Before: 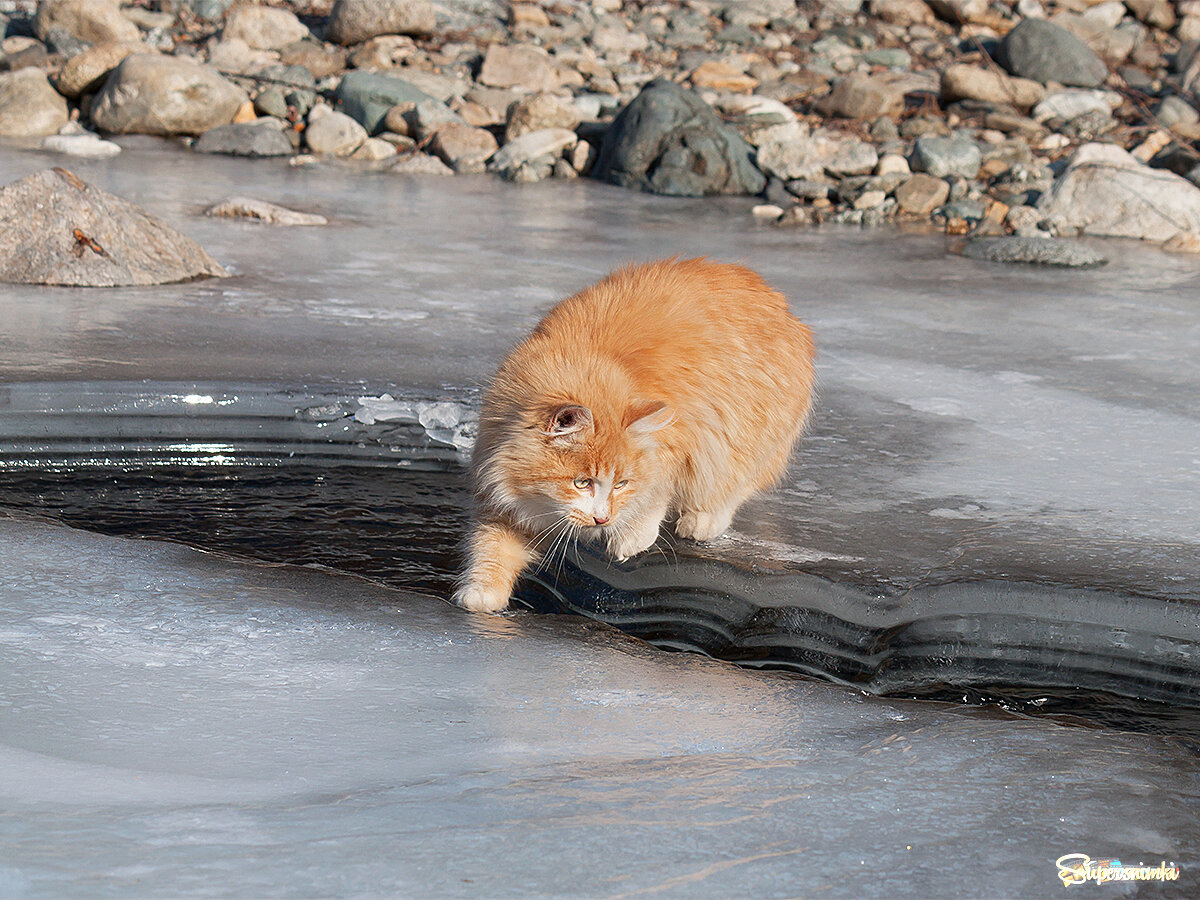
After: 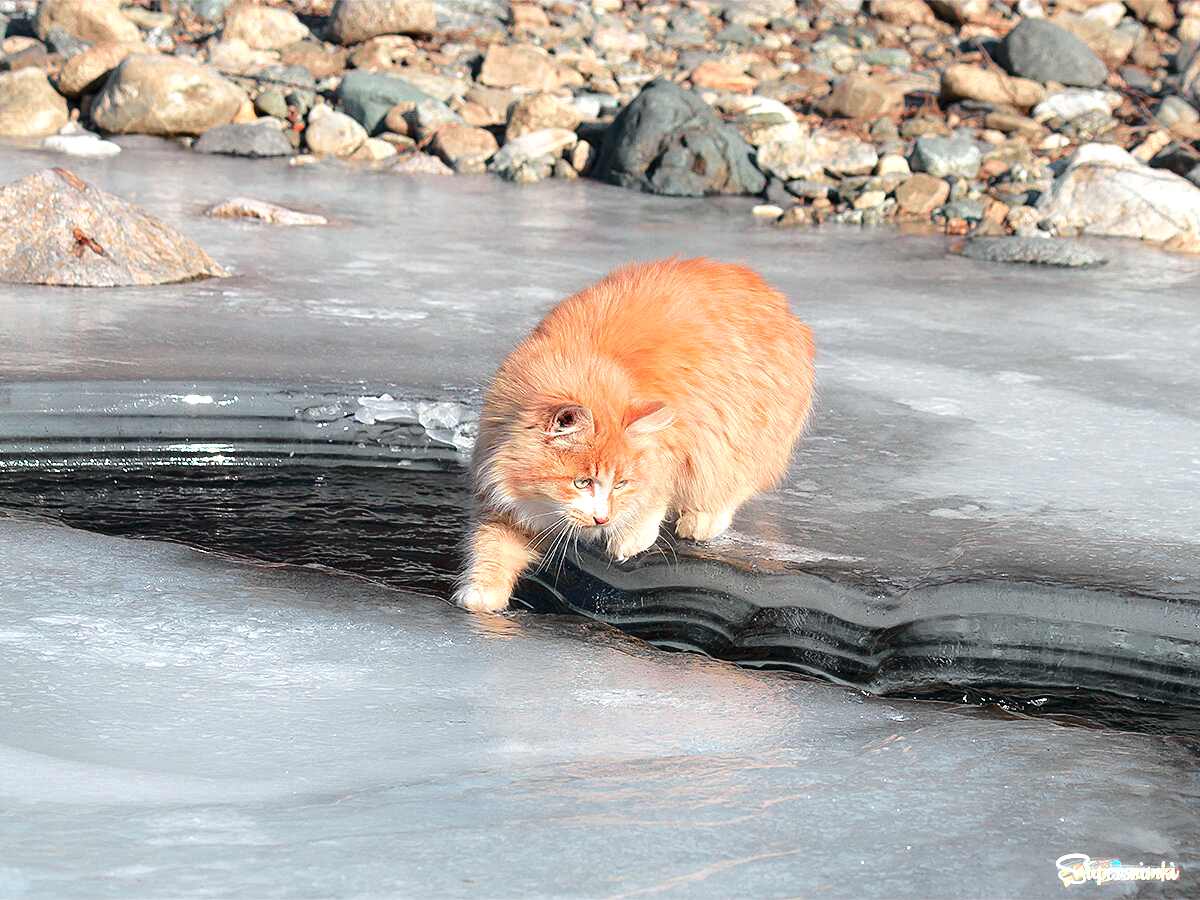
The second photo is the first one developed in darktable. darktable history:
tone curve: curves: ch0 [(0, 0.003) (0.211, 0.174) (0.482, 0.519) (0.843, 0.821) (0.992, 0.971)]; ch1 [(0, 0) (0.276, 0.206) (0.393, 0.364) (0.482, 0.477) (0.506, 0.5) (0.523, 0.523) (0.572, 0.592) (0.635, 0.665) (0.695, 0.759) (1, 1)]; ch2 [(0, 0) (0.438, 0.456) (0.498, 0.497) (0.536, 0.527) (0.562, 0.584) (0.619, 0.602) (0.698, 0.698) (1, 1)], color space Lab, independent channels, preserve colors none
exposure: black level correction 0, exposure 0.7 EV, compensate exposure bias true, compensate highlight preservation false
